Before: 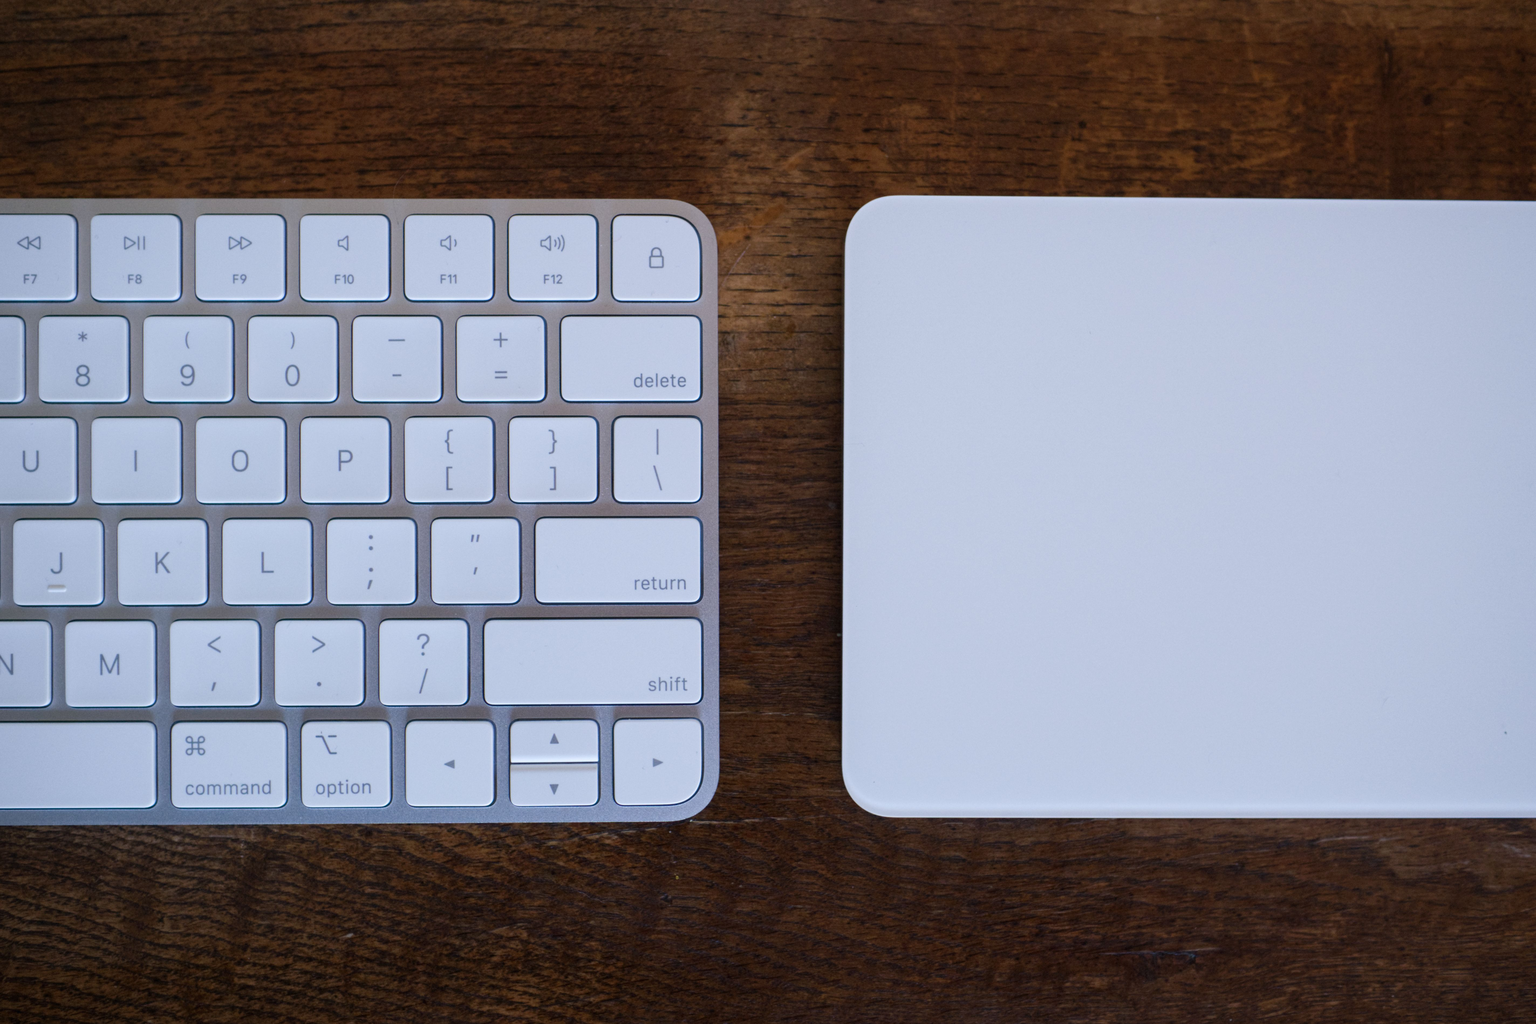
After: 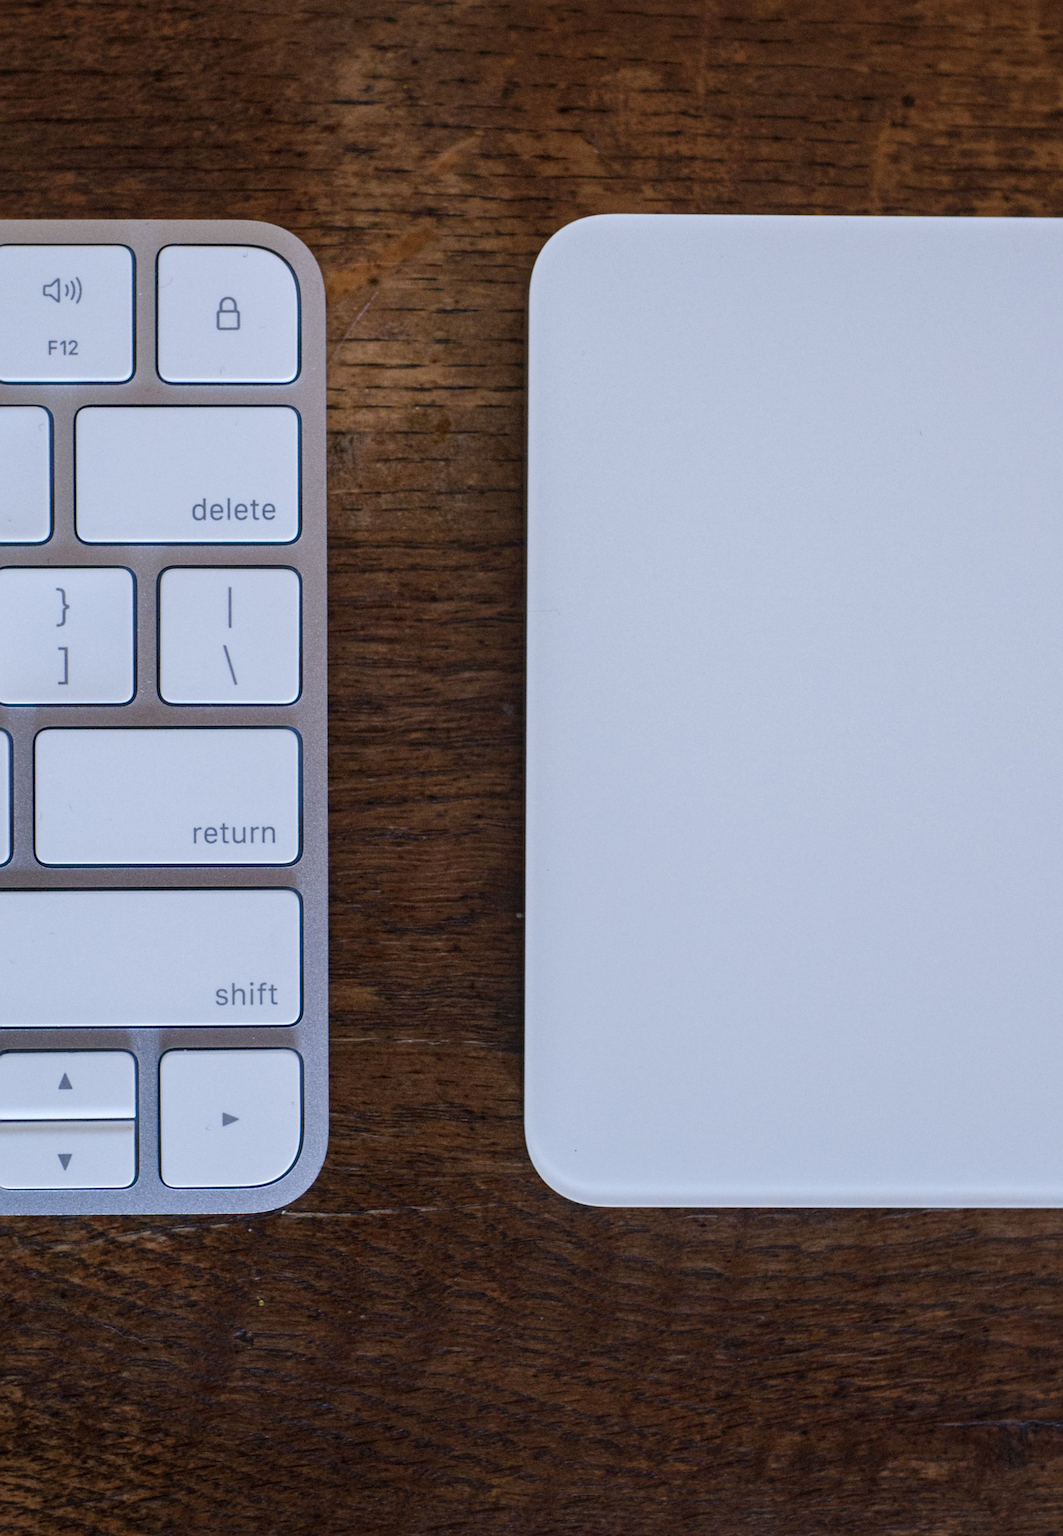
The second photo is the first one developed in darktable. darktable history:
local contrast: on, module defaults
crop: left 33.452%, top 6.025%, right 23.155%
sharpen: on, module defaults
